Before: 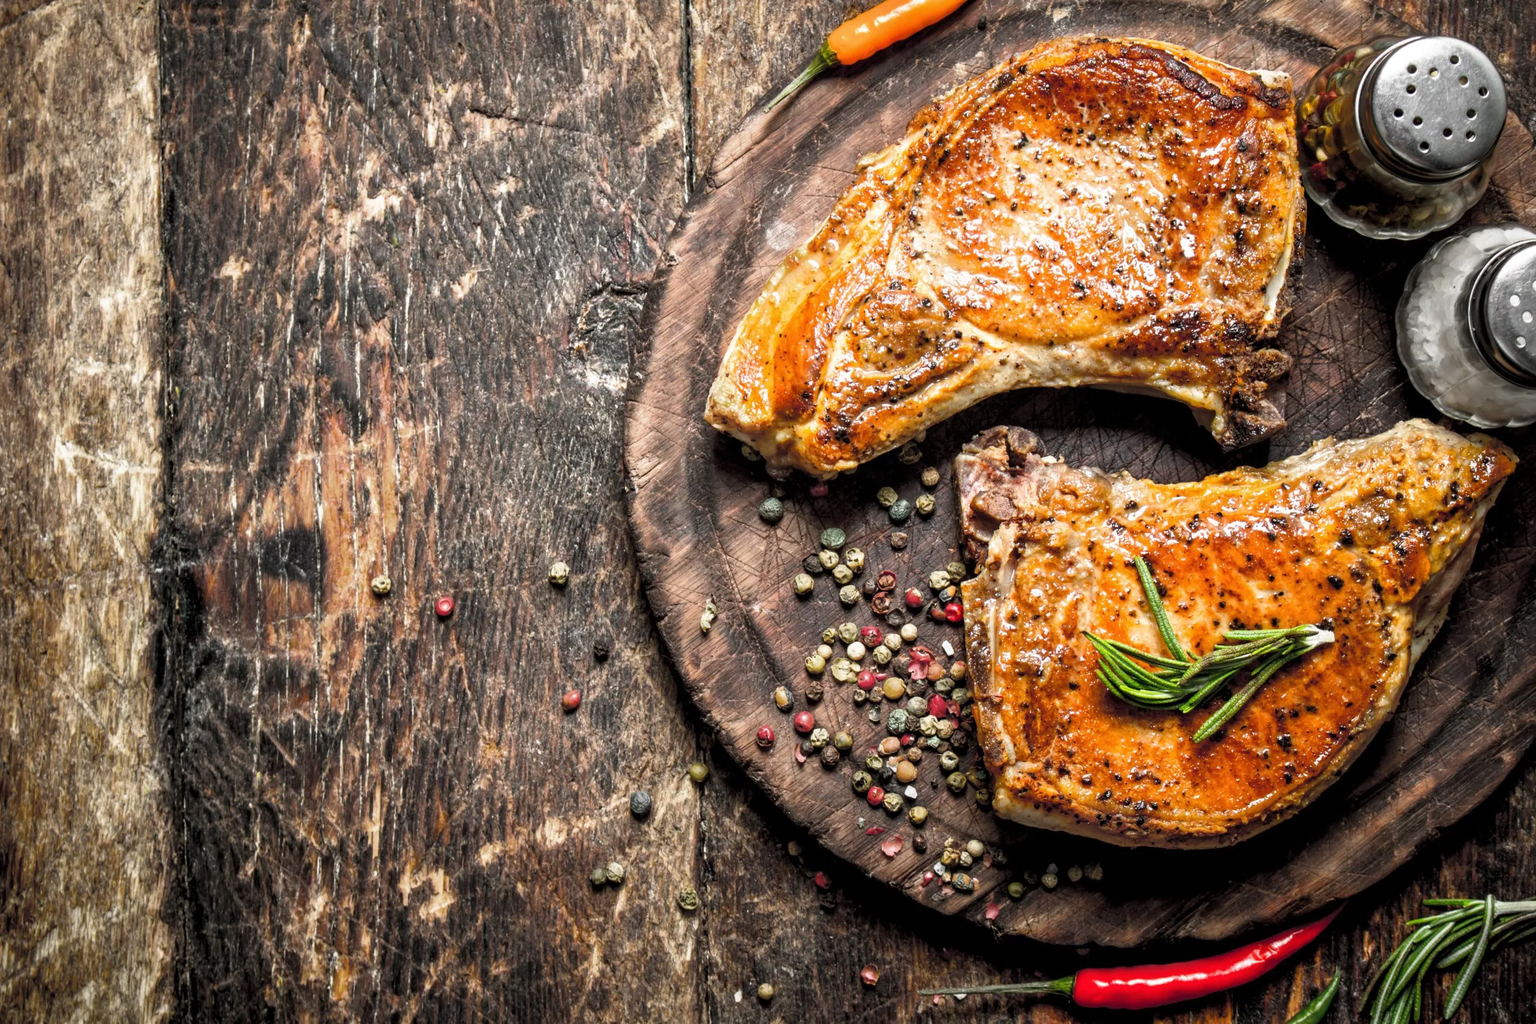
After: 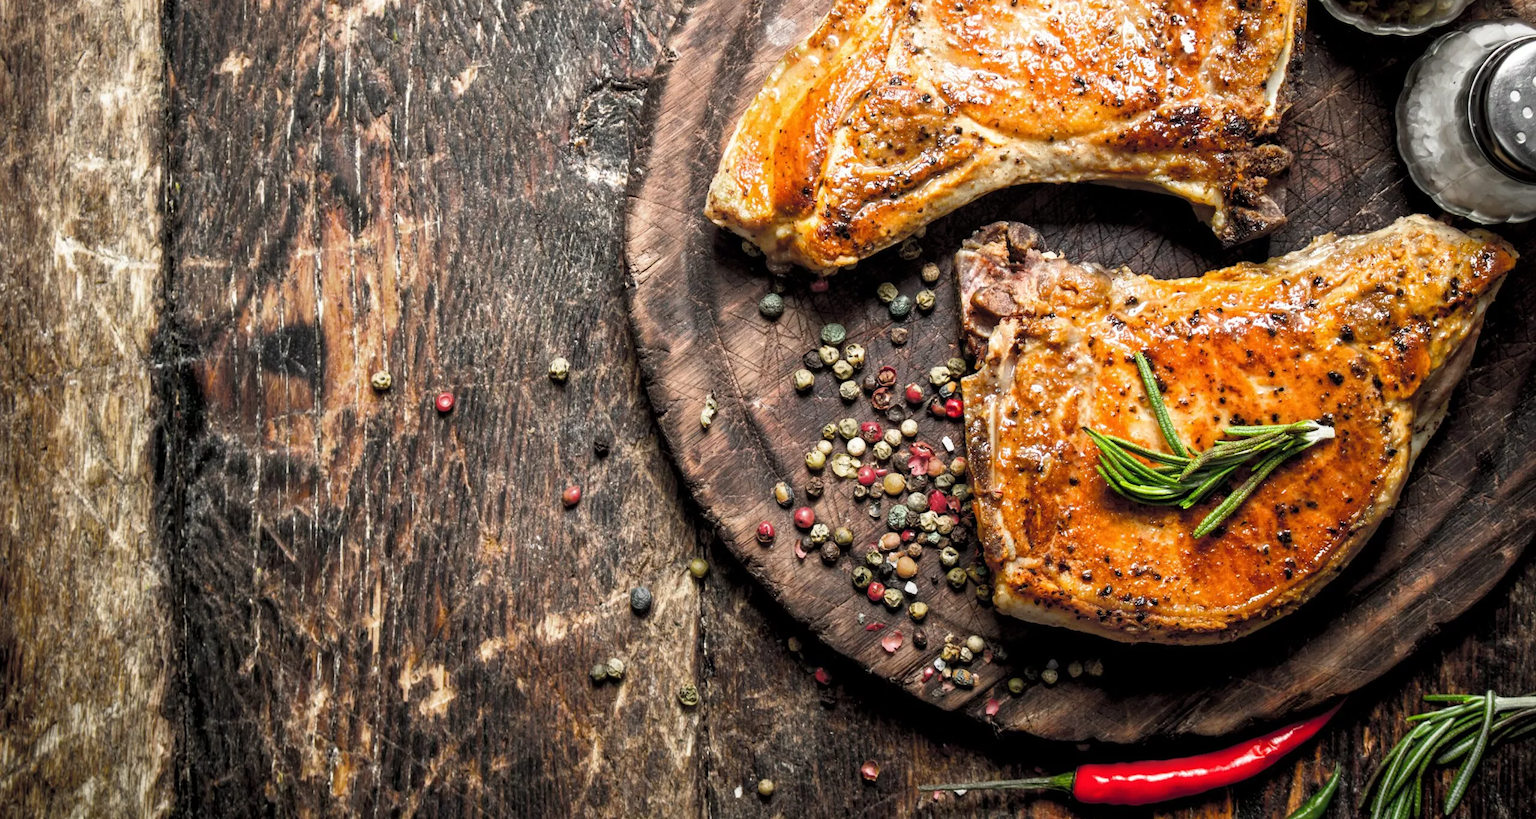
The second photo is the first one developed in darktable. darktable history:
white balance: red 1, blue 1
crop and rotate: top 19.998%
